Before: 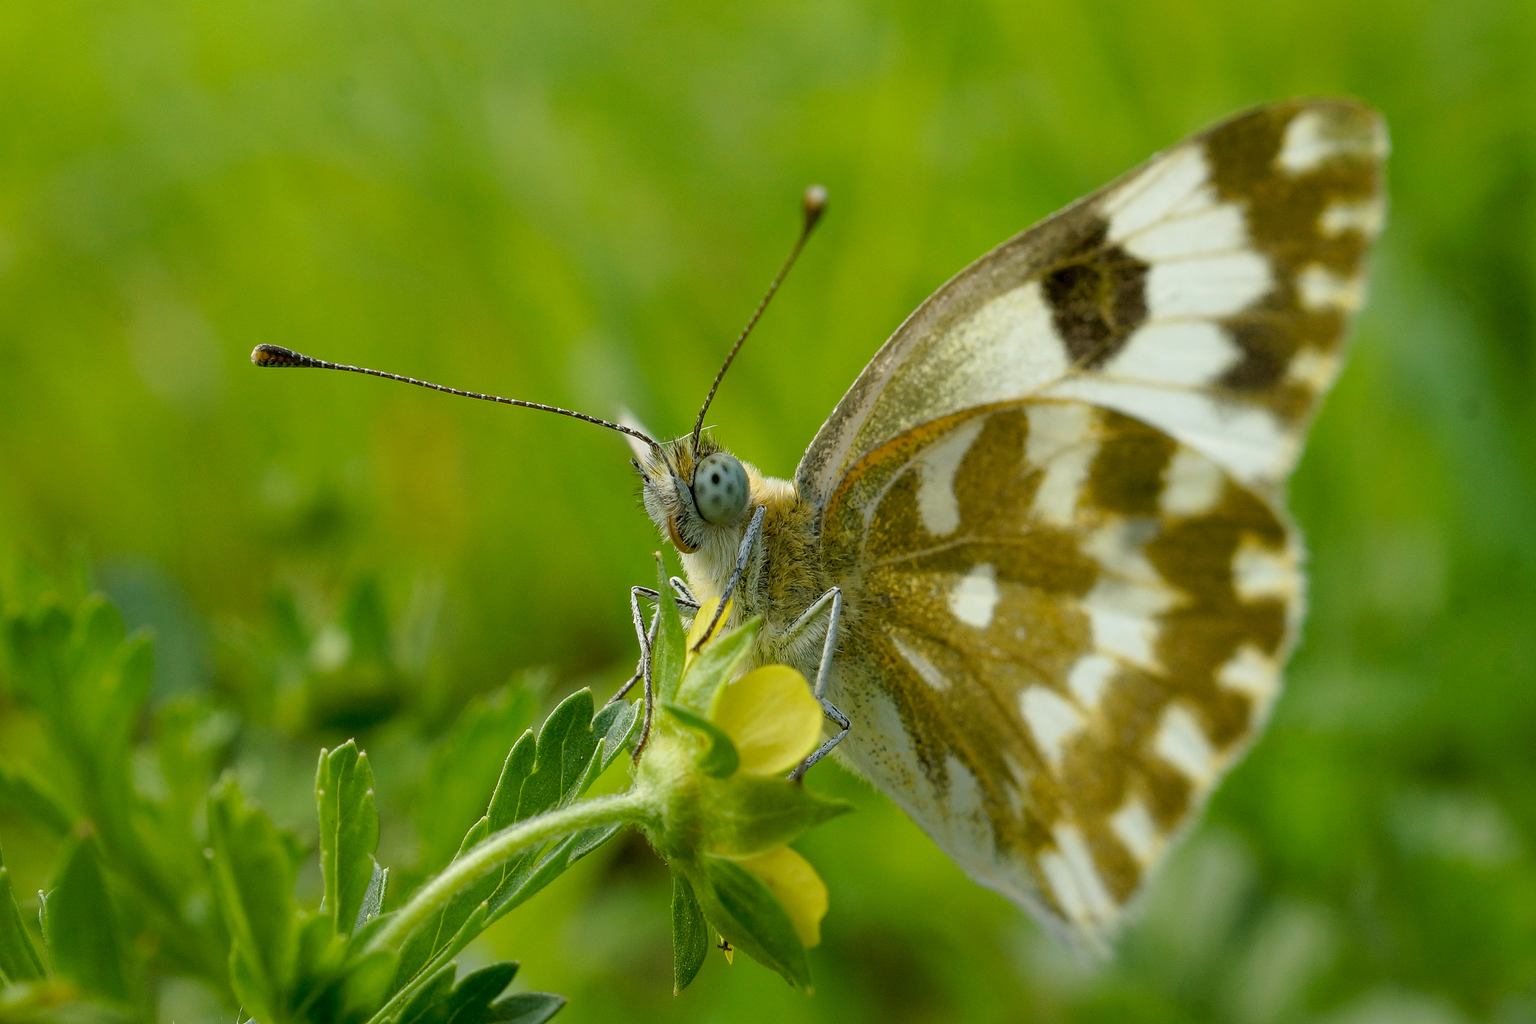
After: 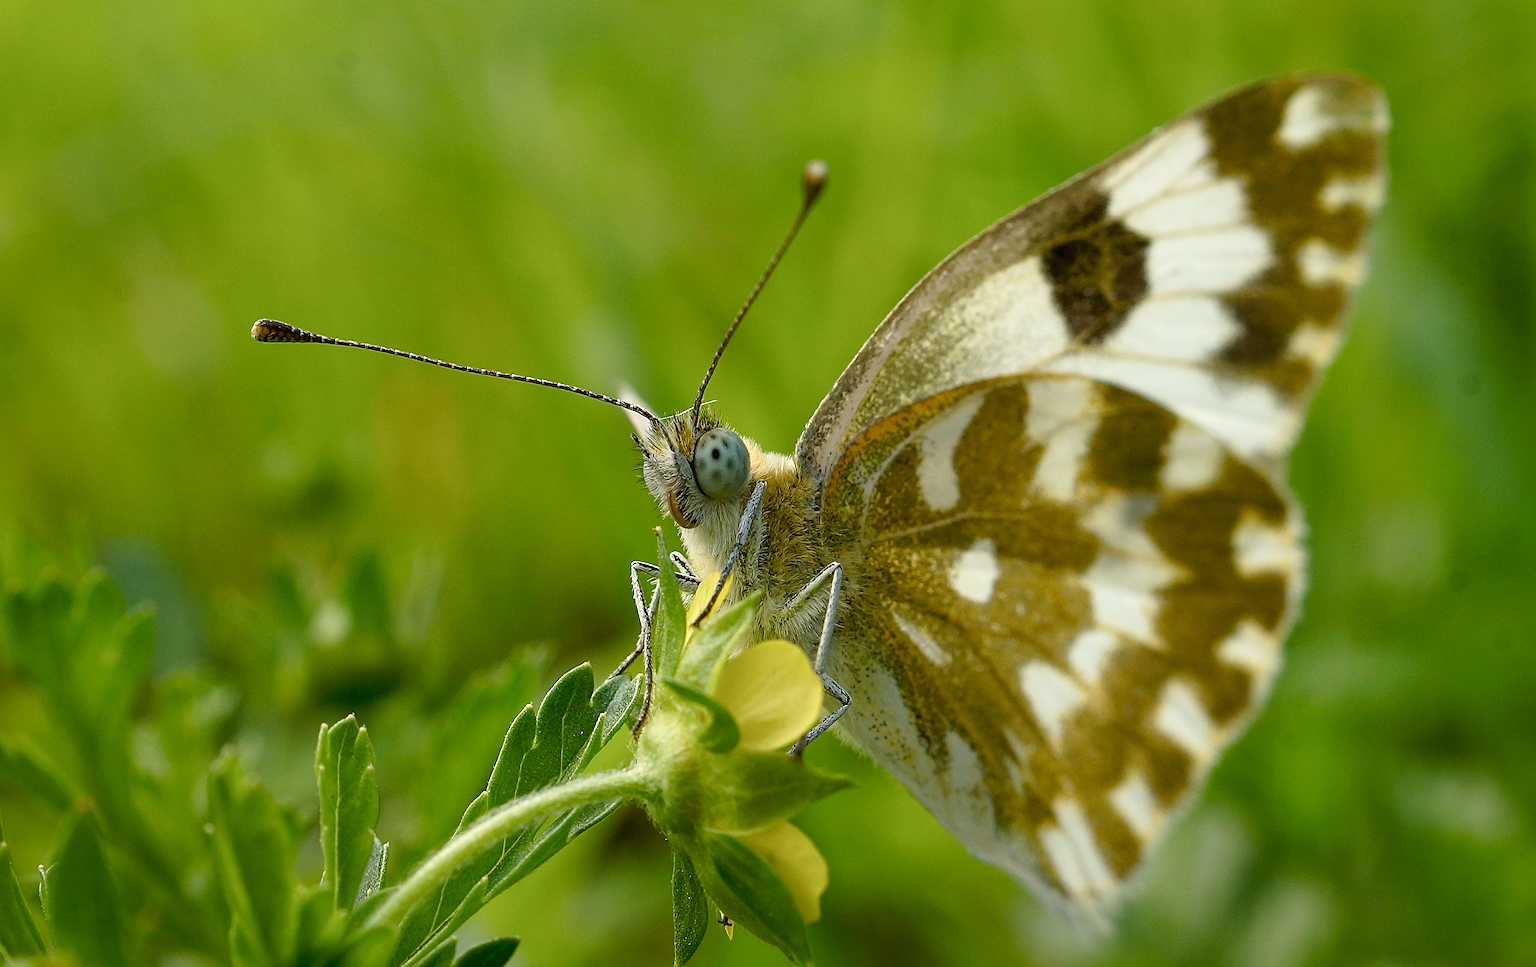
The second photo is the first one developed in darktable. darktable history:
sharpen: on, module defaults
color balance rgb: shadows lift › chroma 1%, shadows lift › hue 28.8°, power › hue 60°, highlights gain › chroma 1%, highlights gain › hue 60°, global offset › luminance 0.25%, perceptual saturation grading › highlights -20%, perceptual saturation grading › shadows 20%, perceptual brilliance grading › highlights 5%, perceptual brilliance grading › shadows -10%, global vibrance 19.67%
crop and rotate: top 2.479%, bottom 3.018%
